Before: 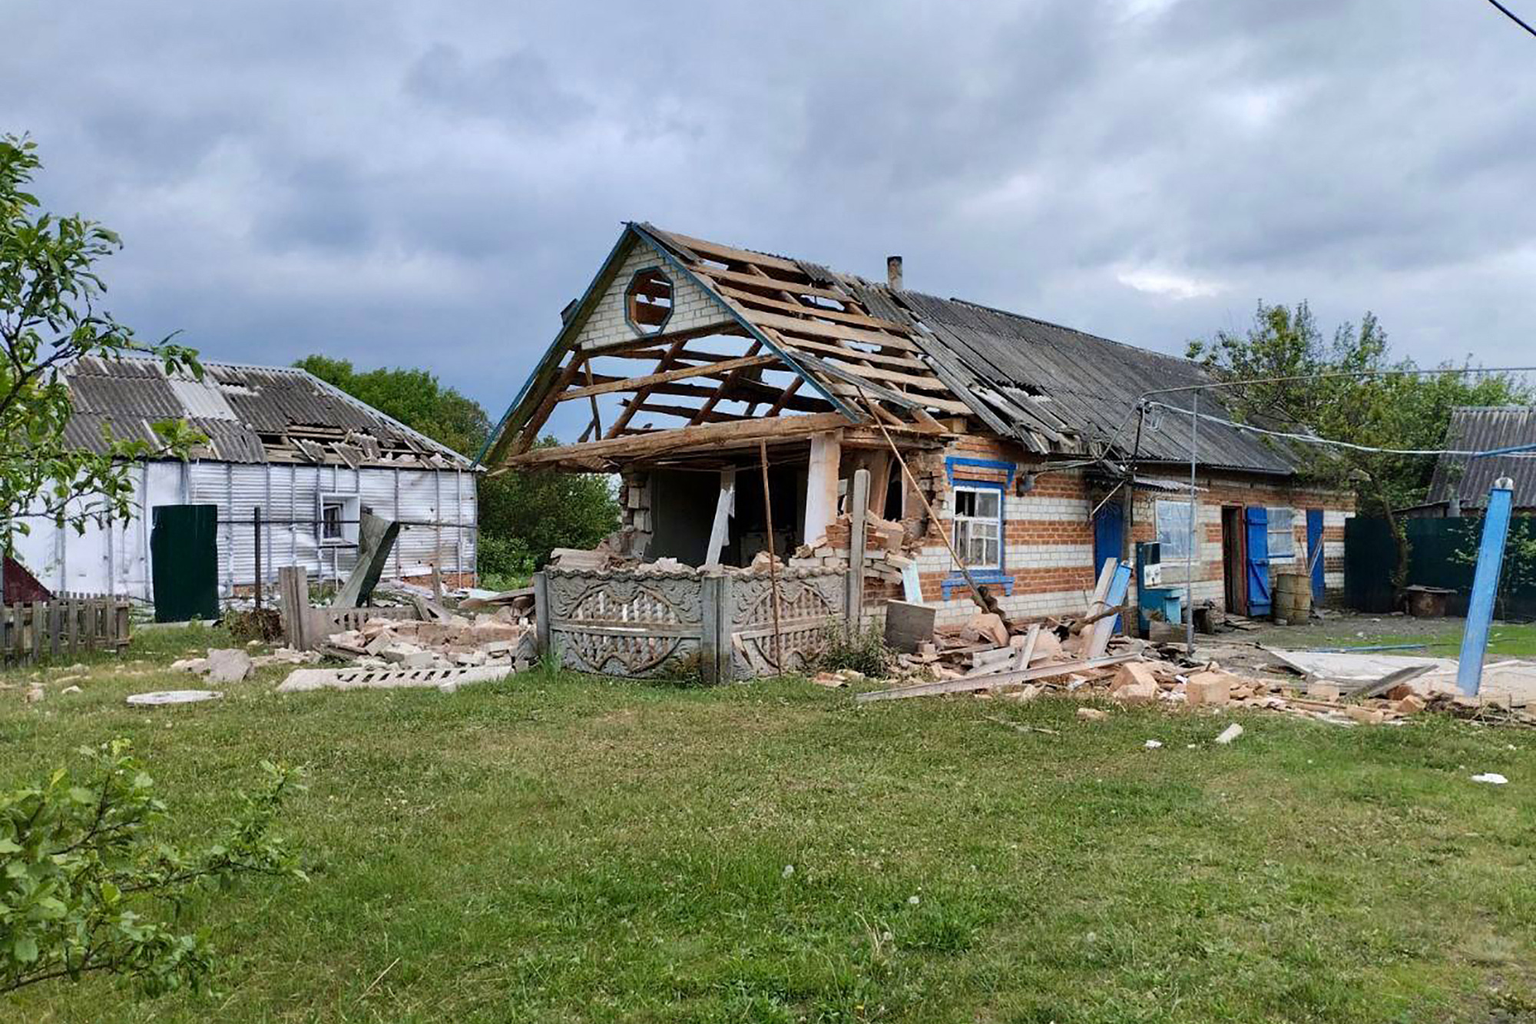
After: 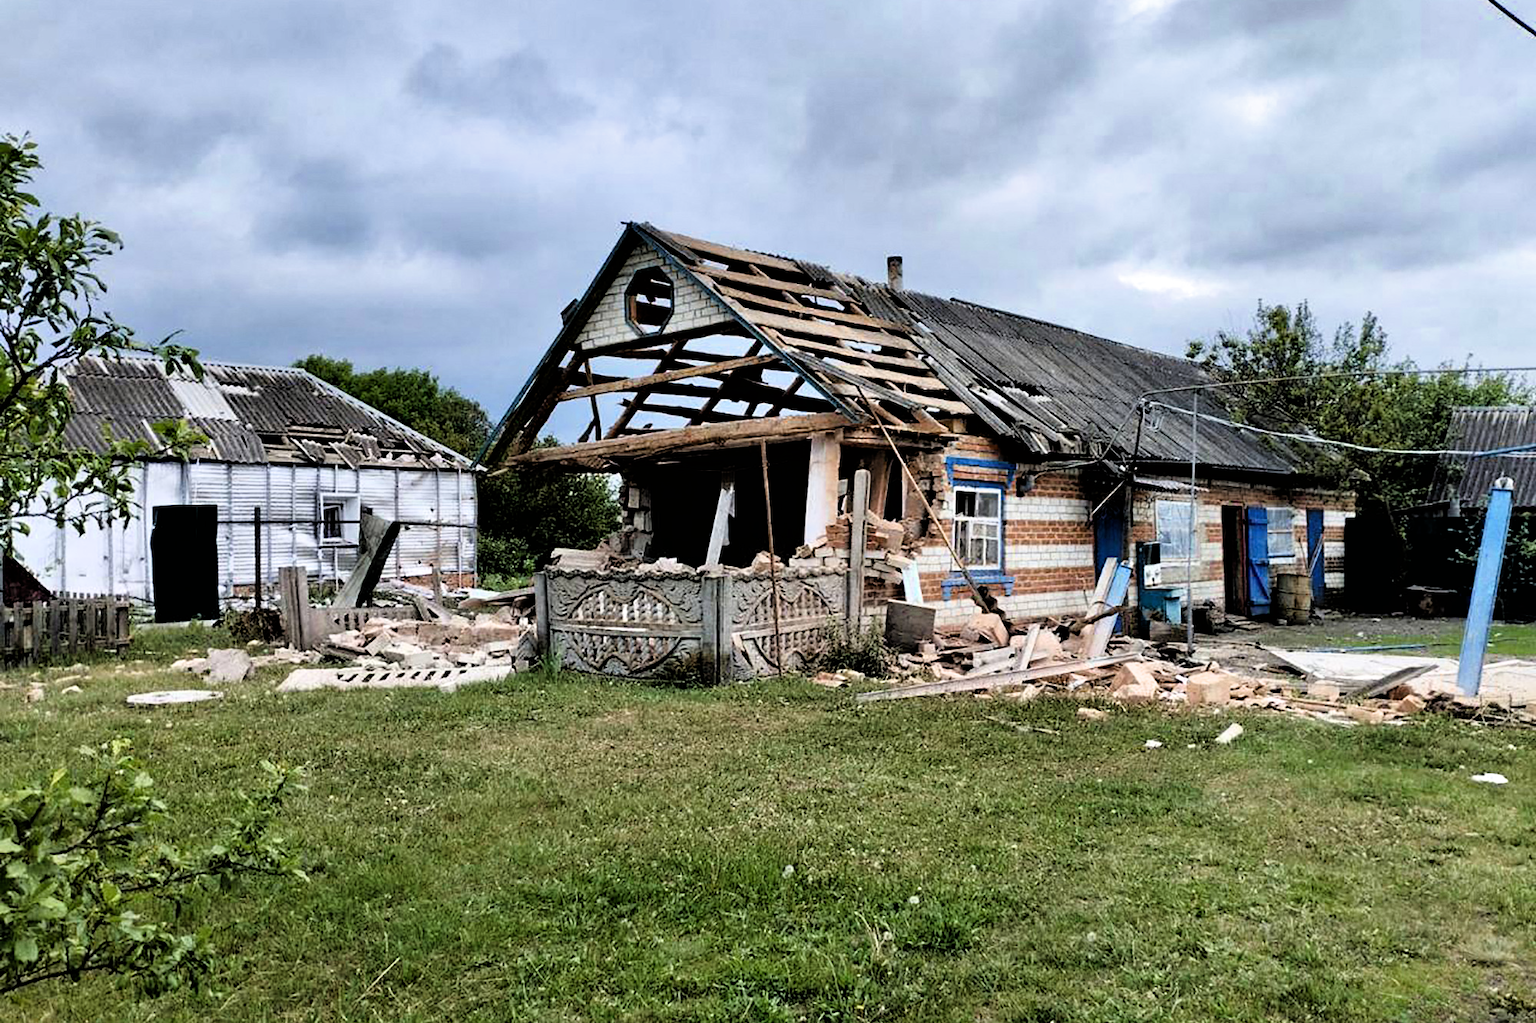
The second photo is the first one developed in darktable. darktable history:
filmic rgb: black relative exposure -3.57 EV, white relative exposure 2.29 EV, hardness 3.41
white balance: emerald 1
shadows and highlights: shadows 32.83, highlights -47.7, soften with gaussian
